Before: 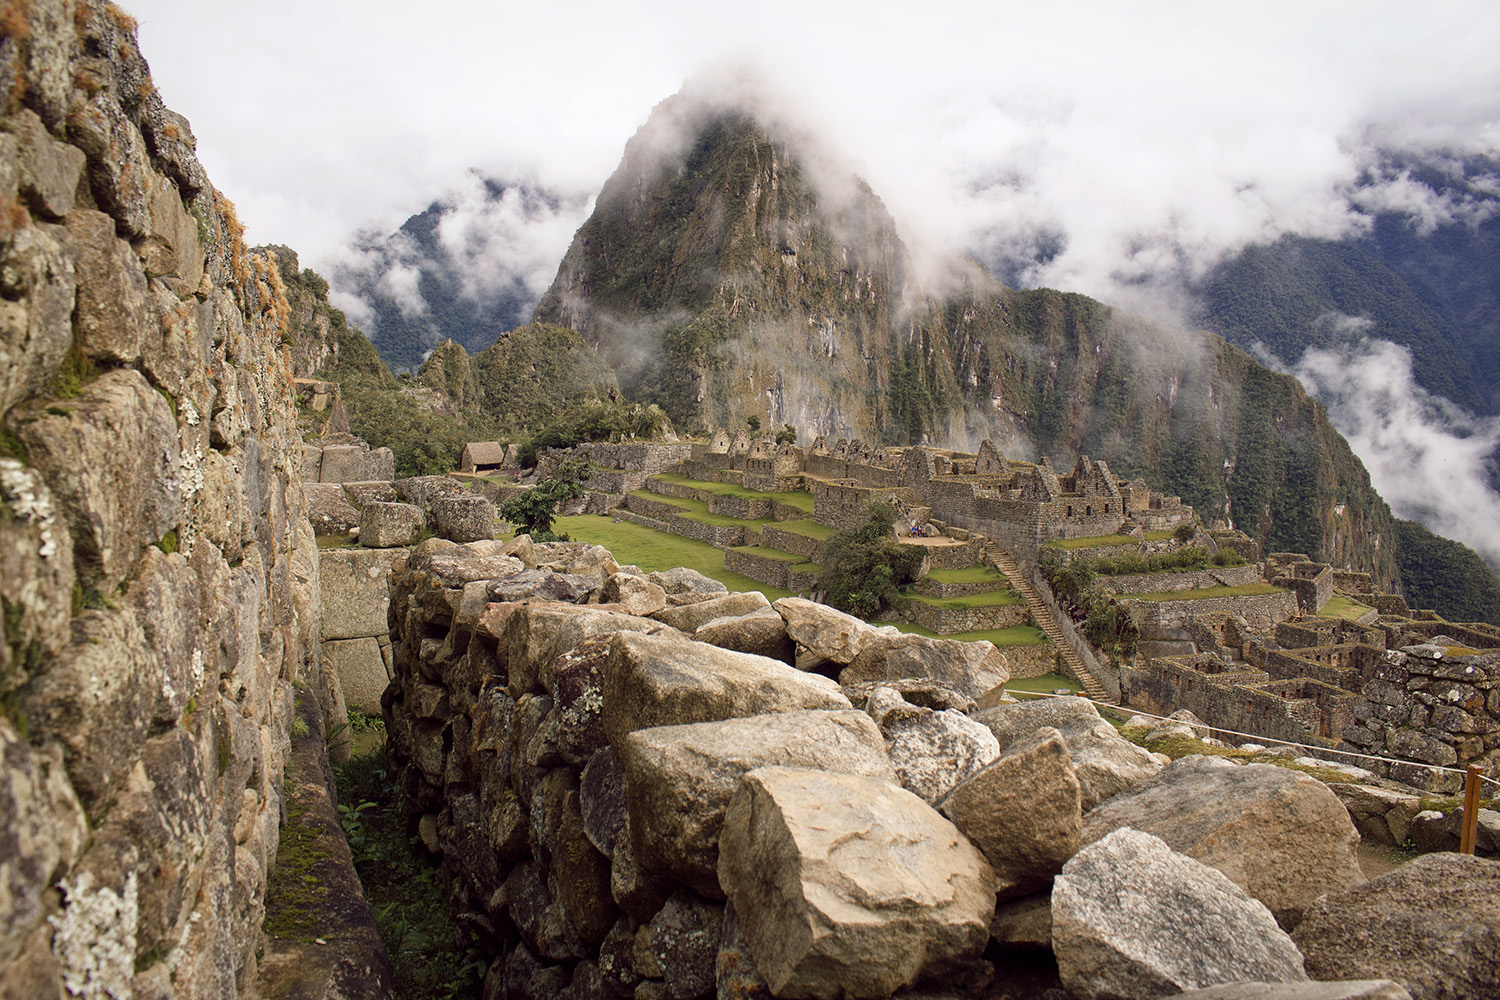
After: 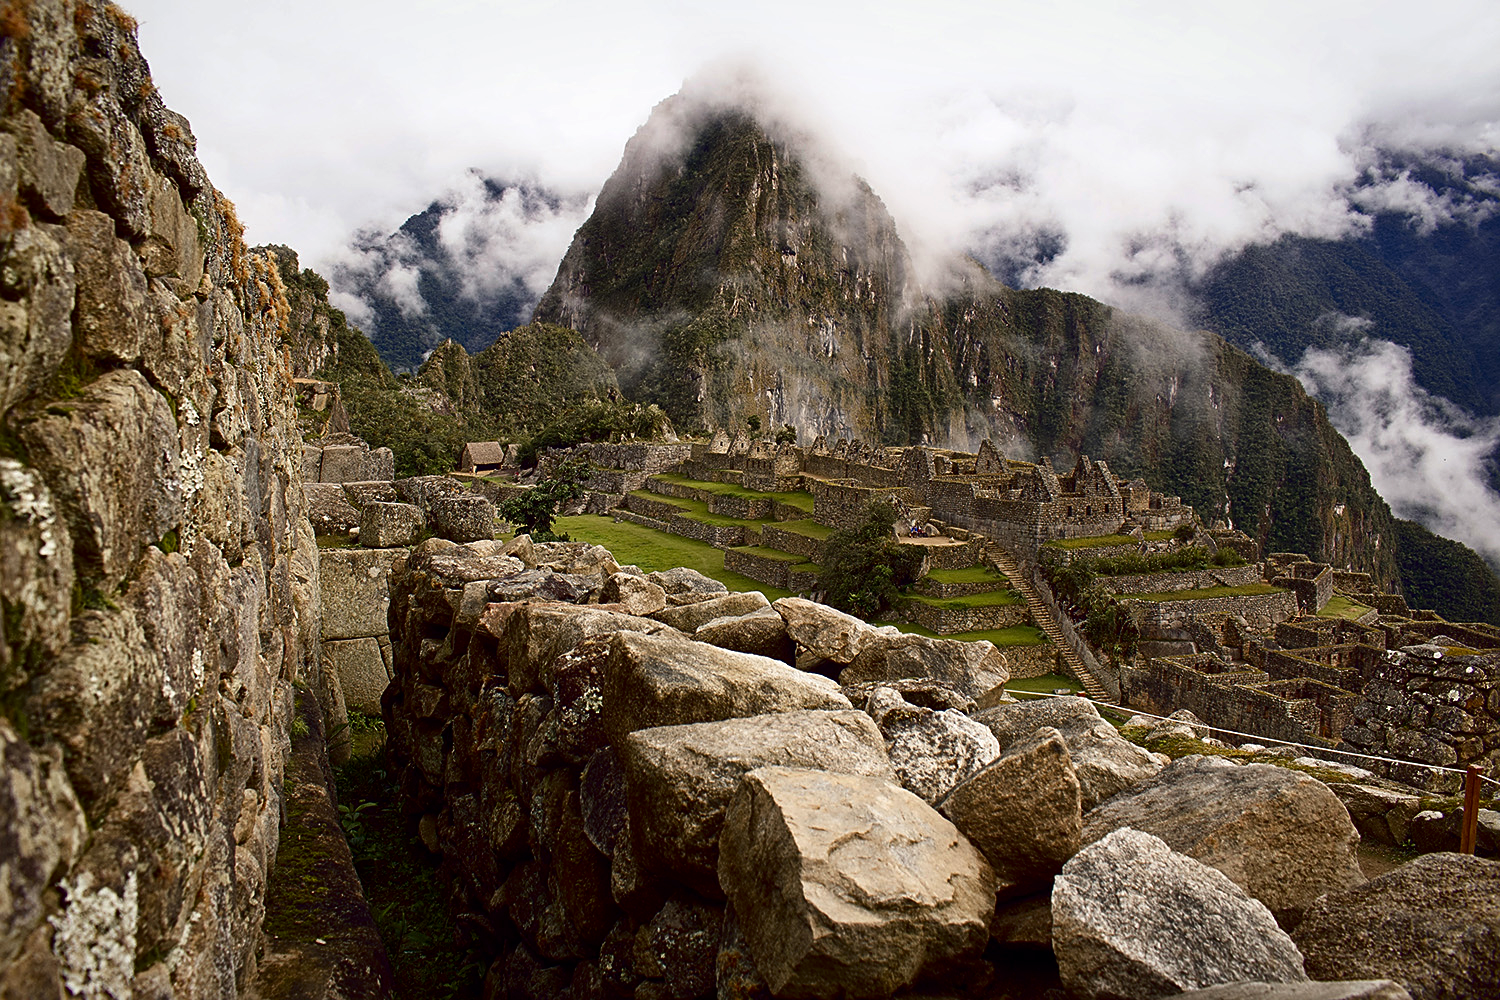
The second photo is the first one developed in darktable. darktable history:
contrast brightness saturation: contrast 0.132, brightness -0.234, saturation 0.141
sharpen: on, module defaults
